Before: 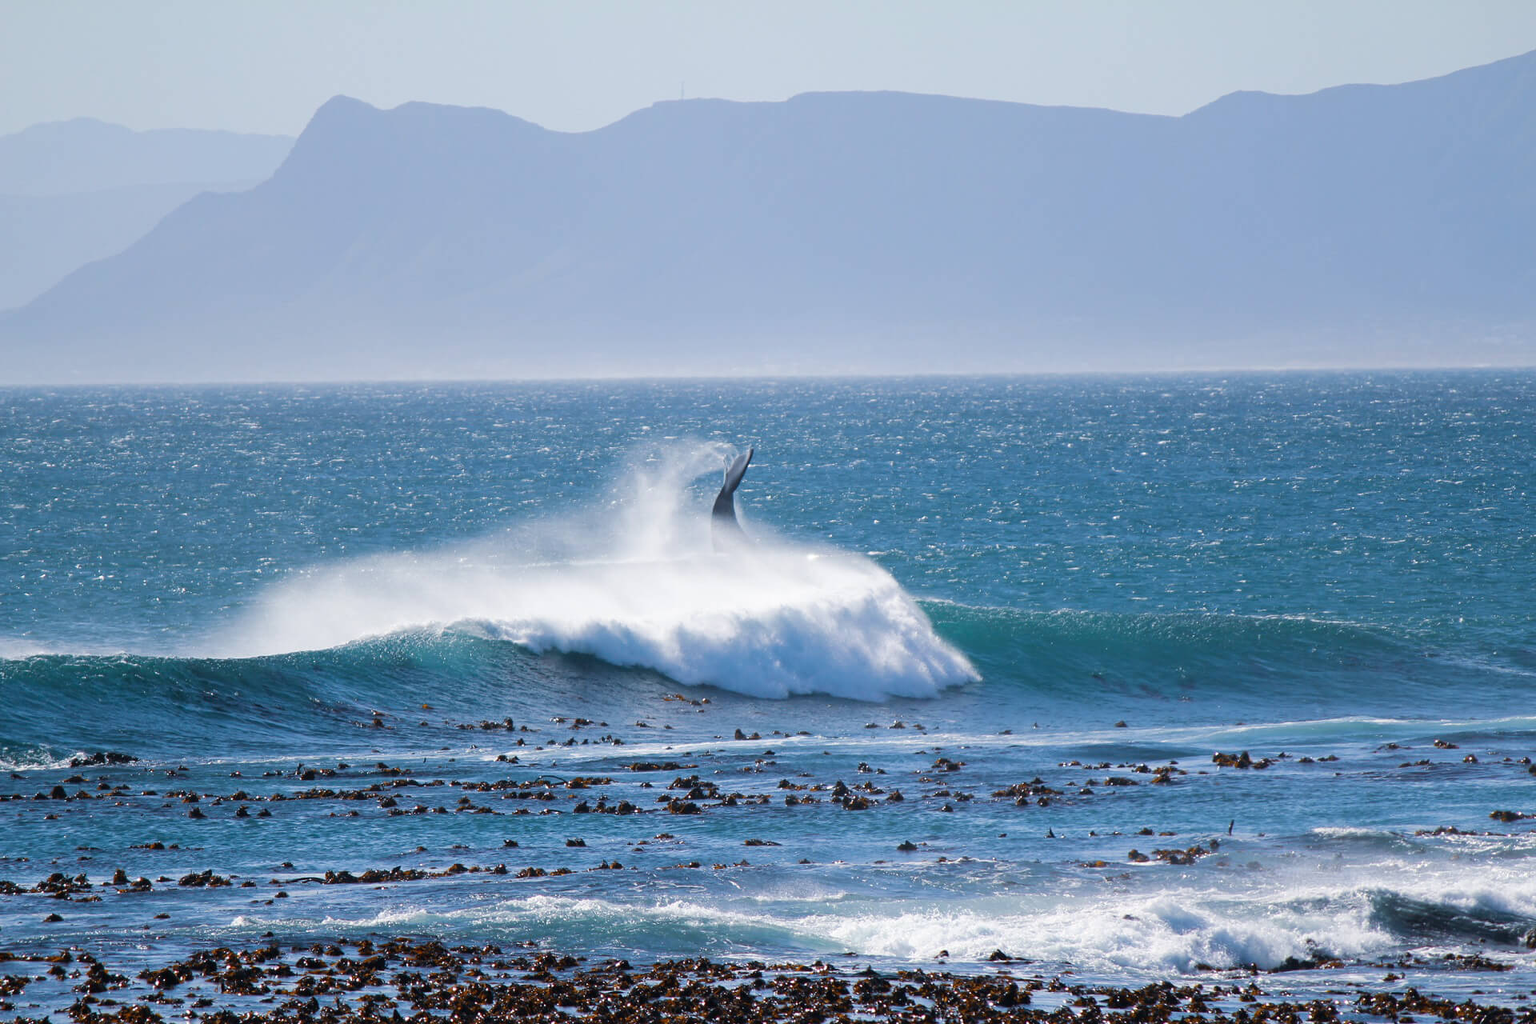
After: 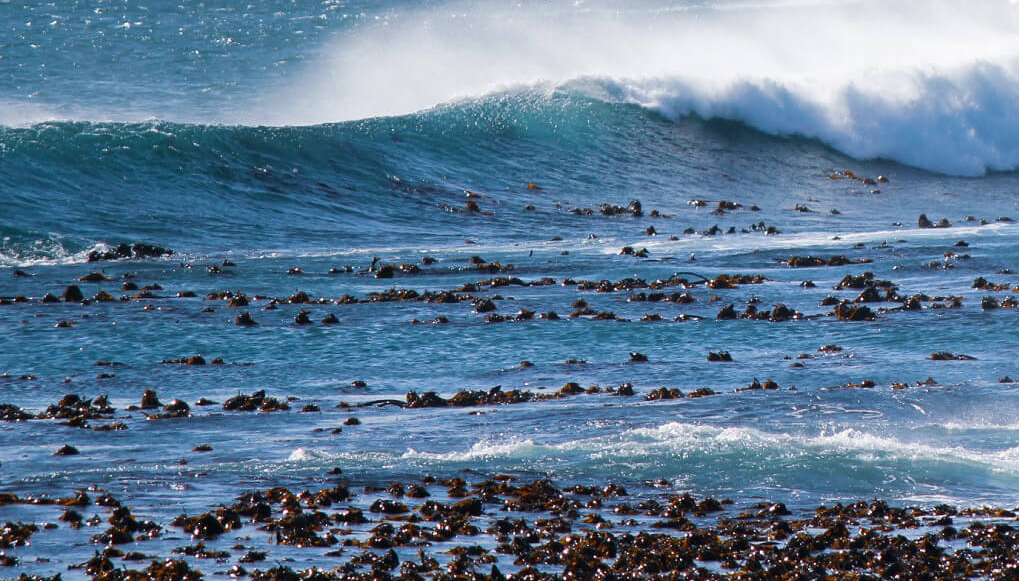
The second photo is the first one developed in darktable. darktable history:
crop and rotate: top 54.473%, right 46.892%, bottom 0.135%
